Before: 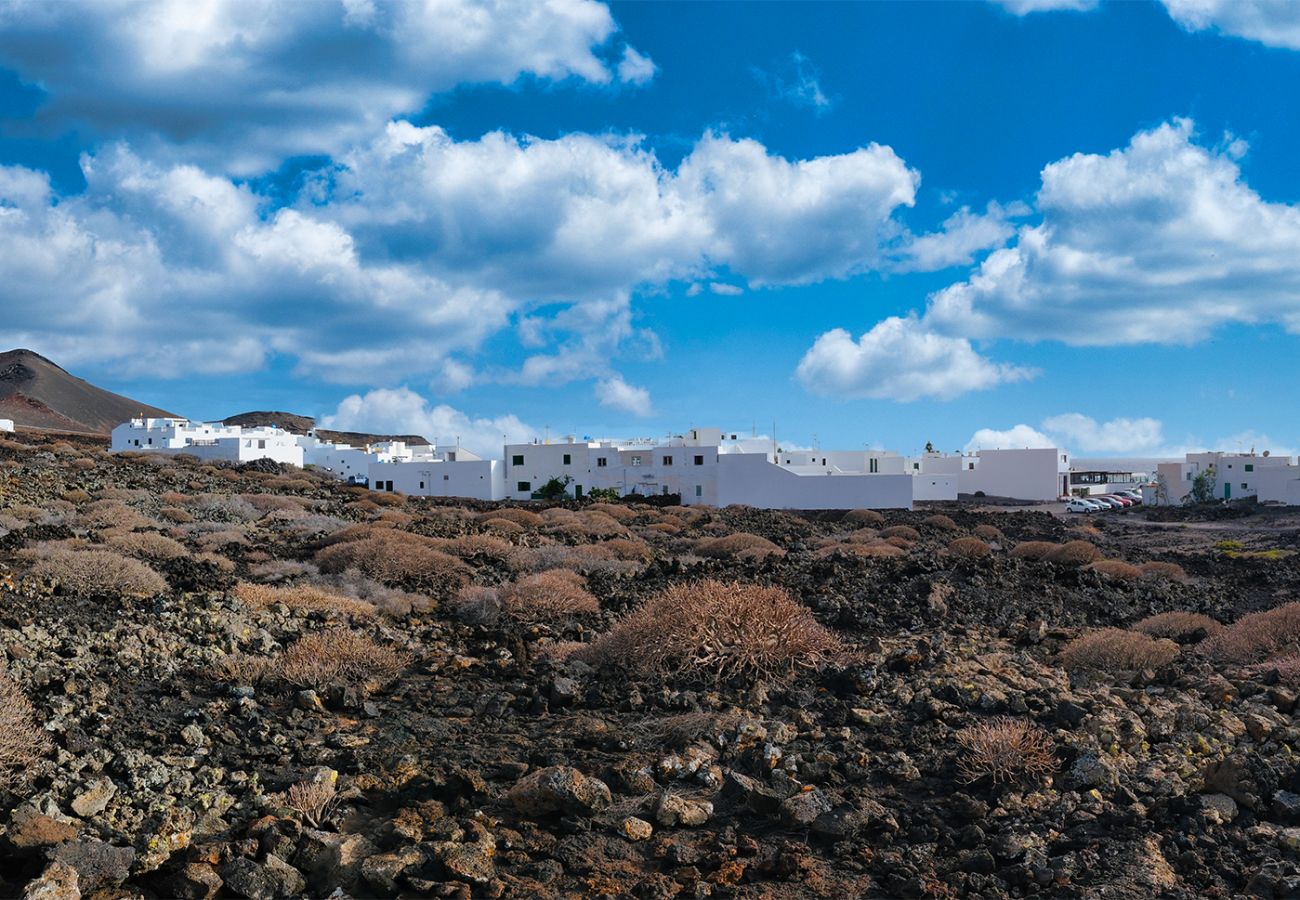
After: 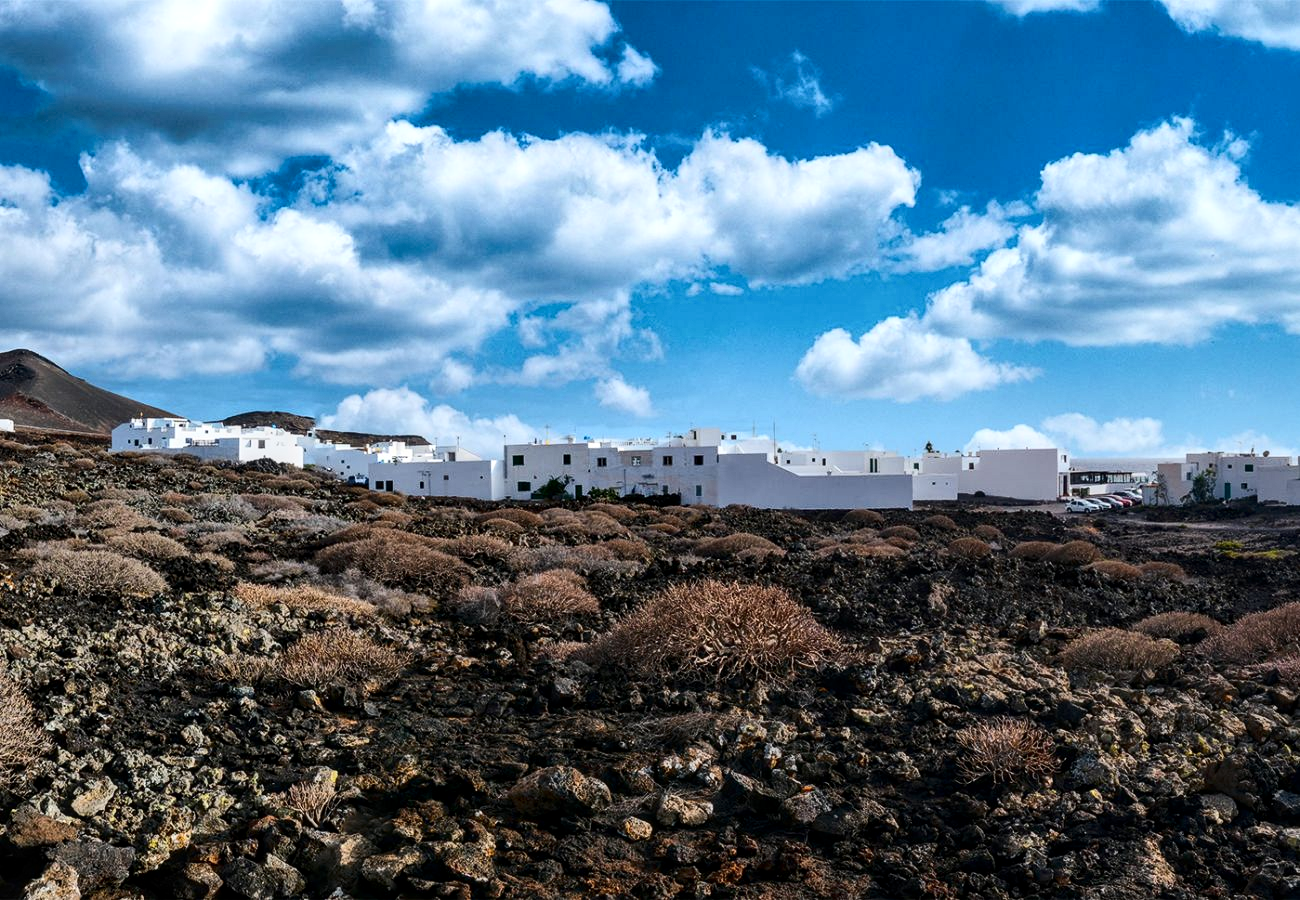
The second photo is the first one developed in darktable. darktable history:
local contrast: on, module defaults
contrast brightness saturation: contrast 0.287
